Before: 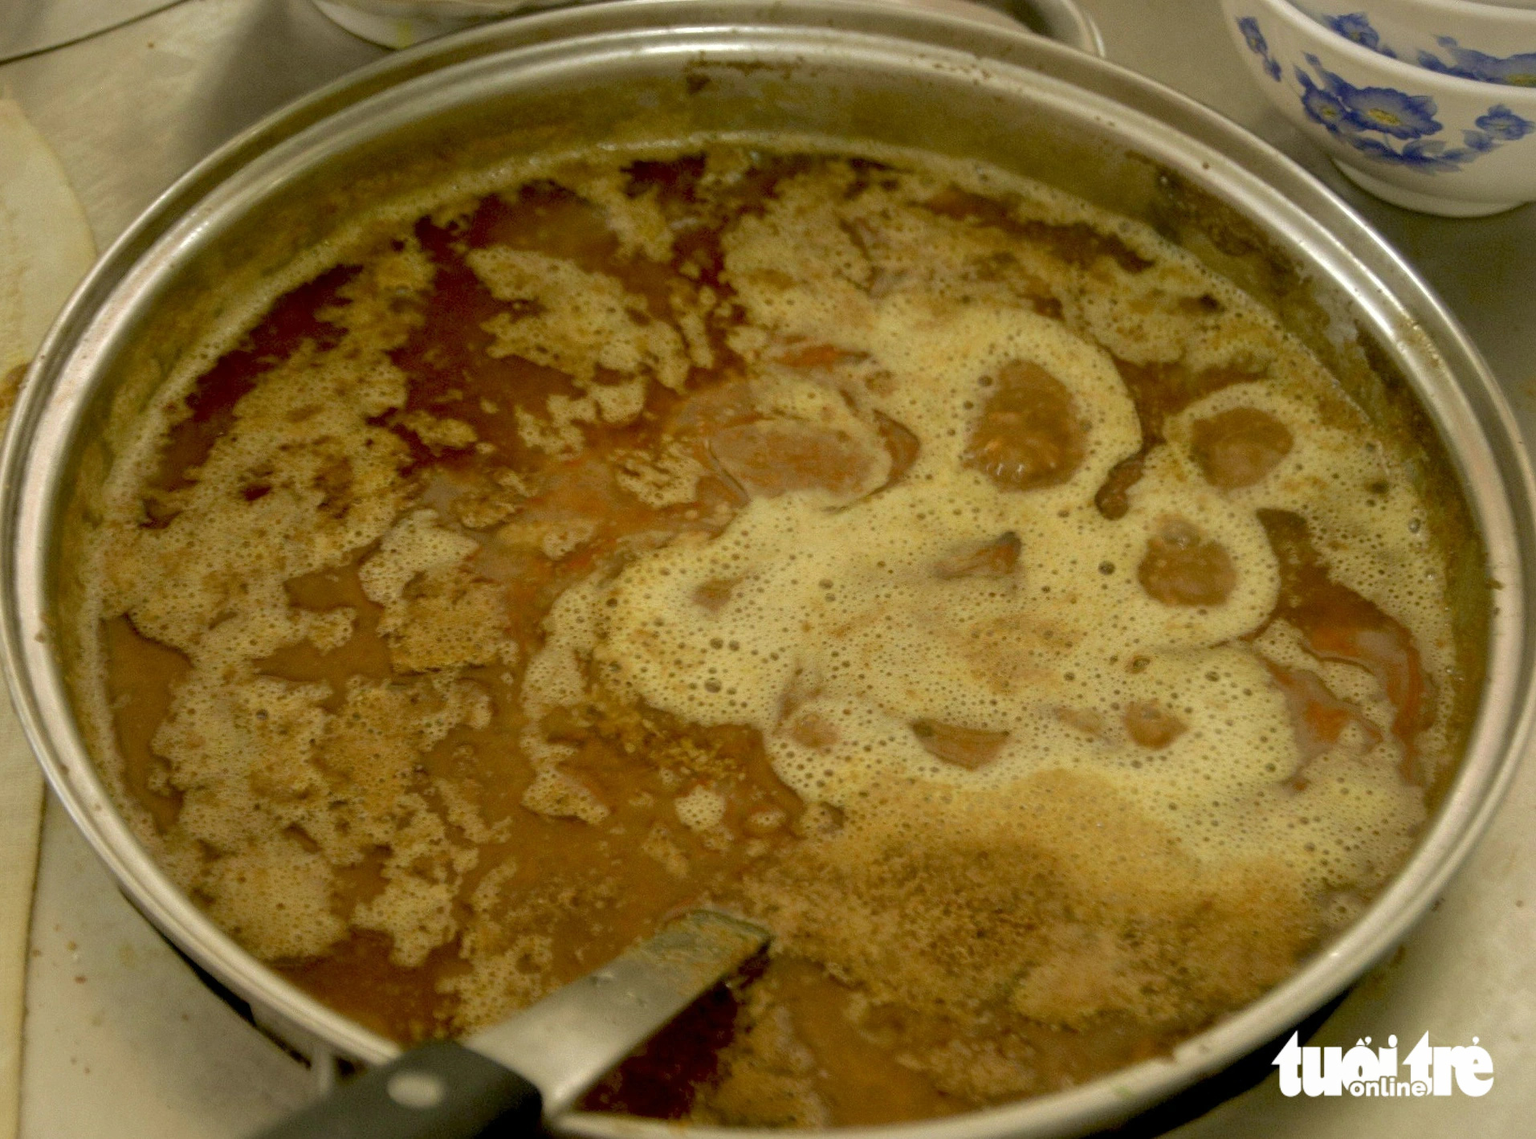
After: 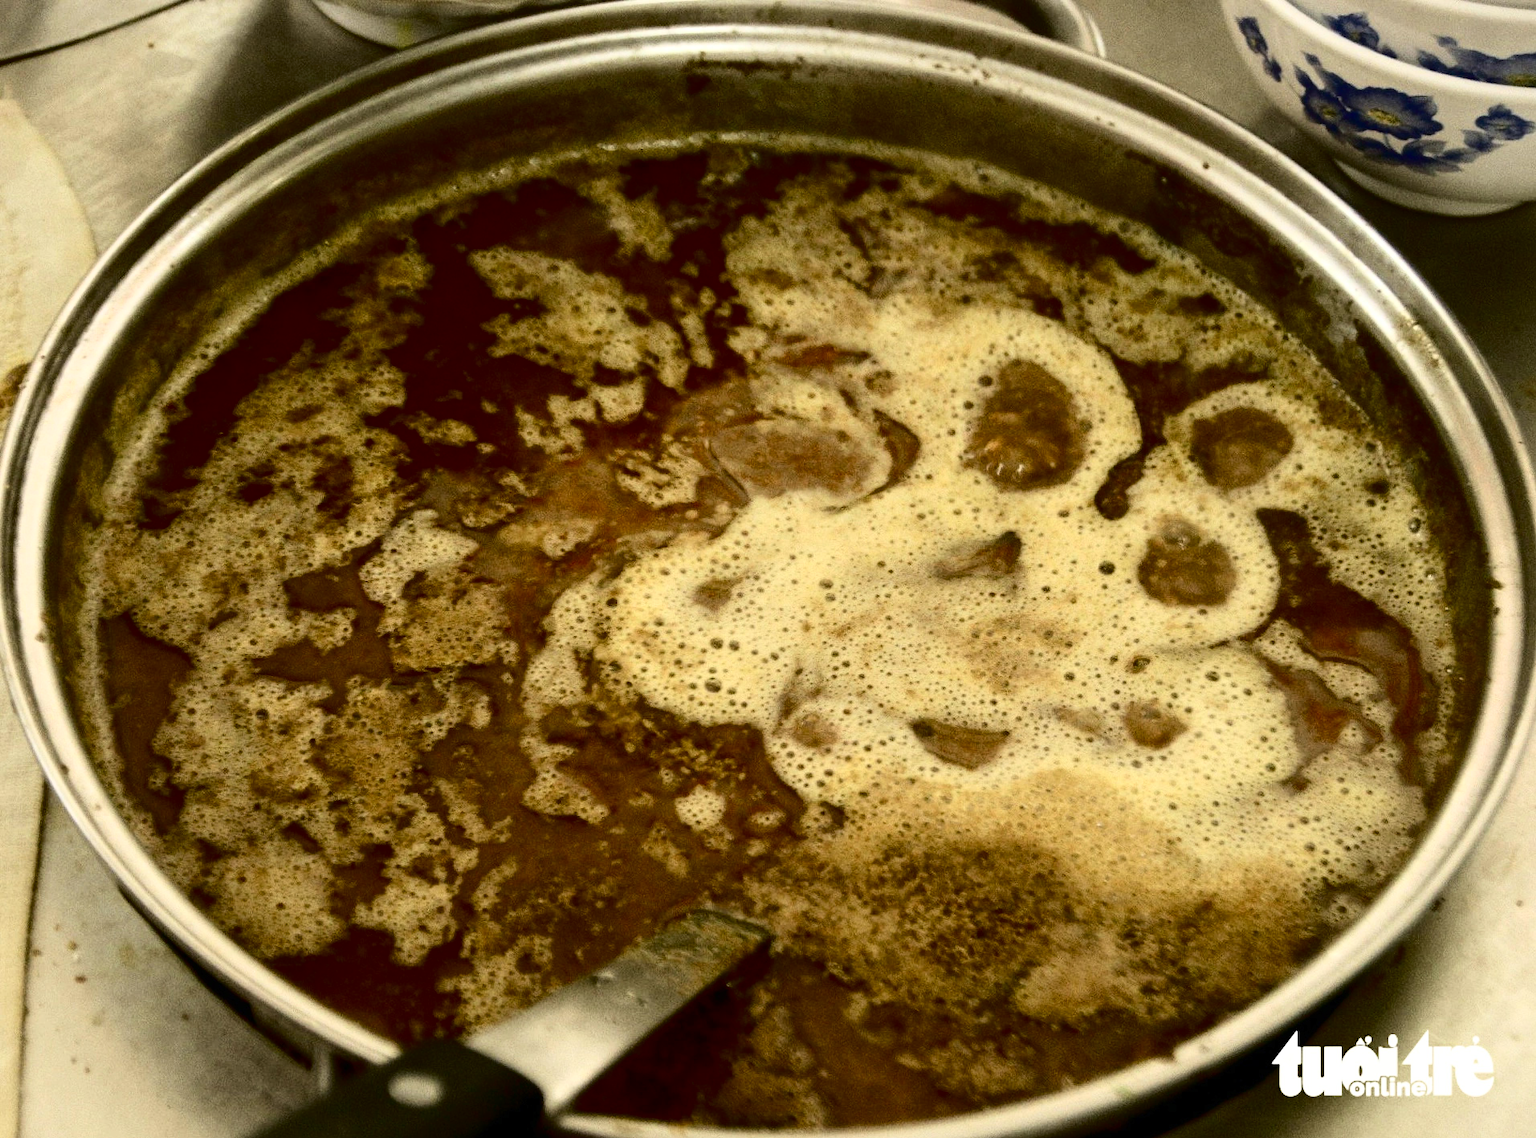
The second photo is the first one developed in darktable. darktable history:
tone curve: curves: ch0 [(0, 0) (0.003, 0.005) (0.011, 0.008) (0.025, 0.01) (0.044, 0.014) (0.069, 0.017) (0.1, 0.022) (0.136, 0.028) (0.177, 0.037) (0.224, 0.049) (0.277, 0.091) (0.335, 0.168) (0.399, 0.292) (0.468, 0.463) (0.543, 0.637) (0.623, 0.792) (0.709, 0.903) (0.801, 0.963) (0.898, 0.985) (1, 1)], color space Lab, independent channels, preserve colors none
